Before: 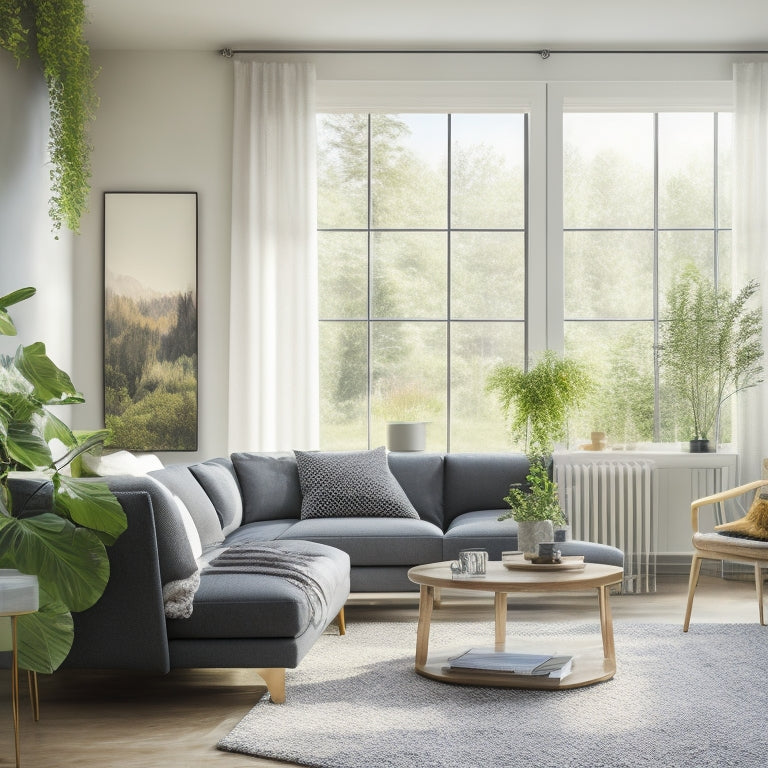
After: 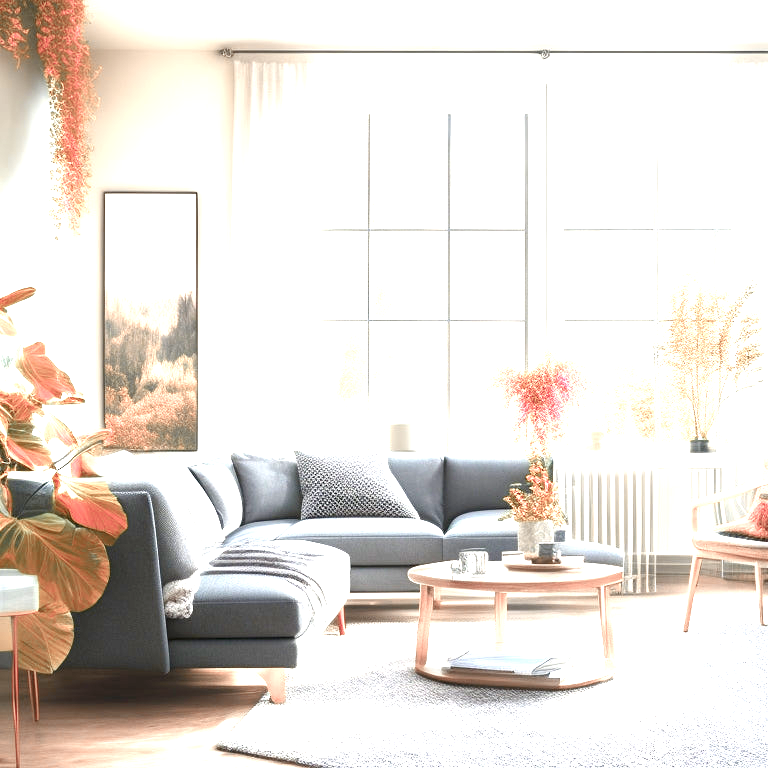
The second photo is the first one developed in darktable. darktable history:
color balance rgb: perceptual saturation grading › global saturation 20%, perceptual saturation grading › highlights -25%, perceptual saturation grading › shadows 25%
color zones: curves: ch2 [(0, 0.488) (0.143, 0.417) (0.286, 0.212) (0.429, 0.179) (0.571, 0.154) (0.714, 0.415) (0.857, 0.495) (1, 0.488)]
exposure: black level correction 0, exposure 1.741 EV, compensate exposure bias true, compensate highlight preservation false
